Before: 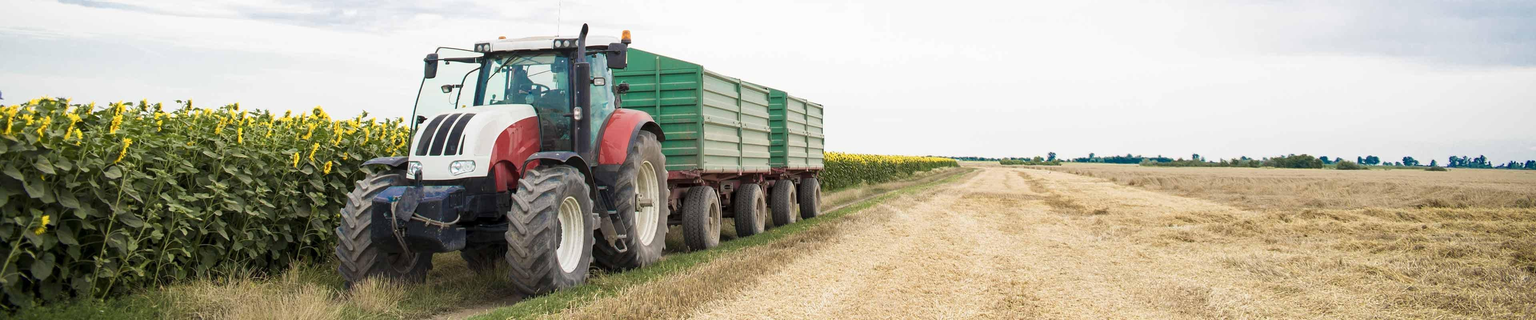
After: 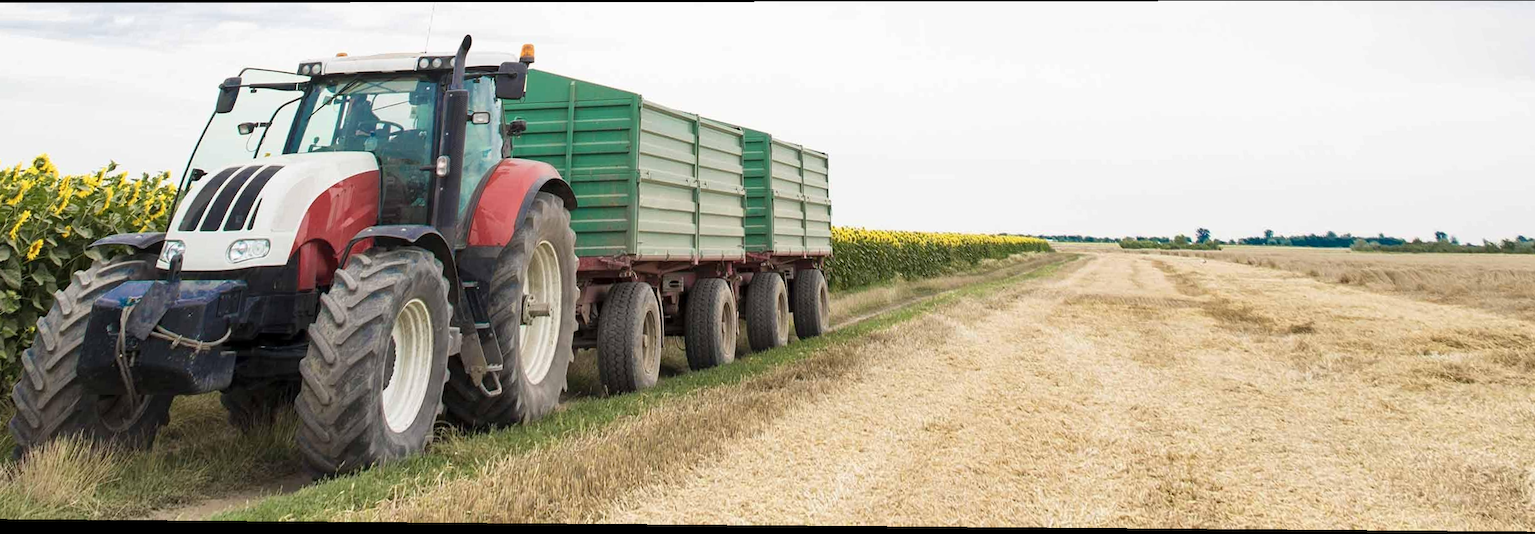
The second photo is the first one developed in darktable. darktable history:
shadows and highlights: radius 337.17, shadows 29.01, soften with gaussian
rotate and perspective: rotation 0.128°, lens shift (vertical) -0.181, lens shift (horizontal) -0.044, shear 0.001, automatic cropping off
crop: left 21.674%, right 22.086%
